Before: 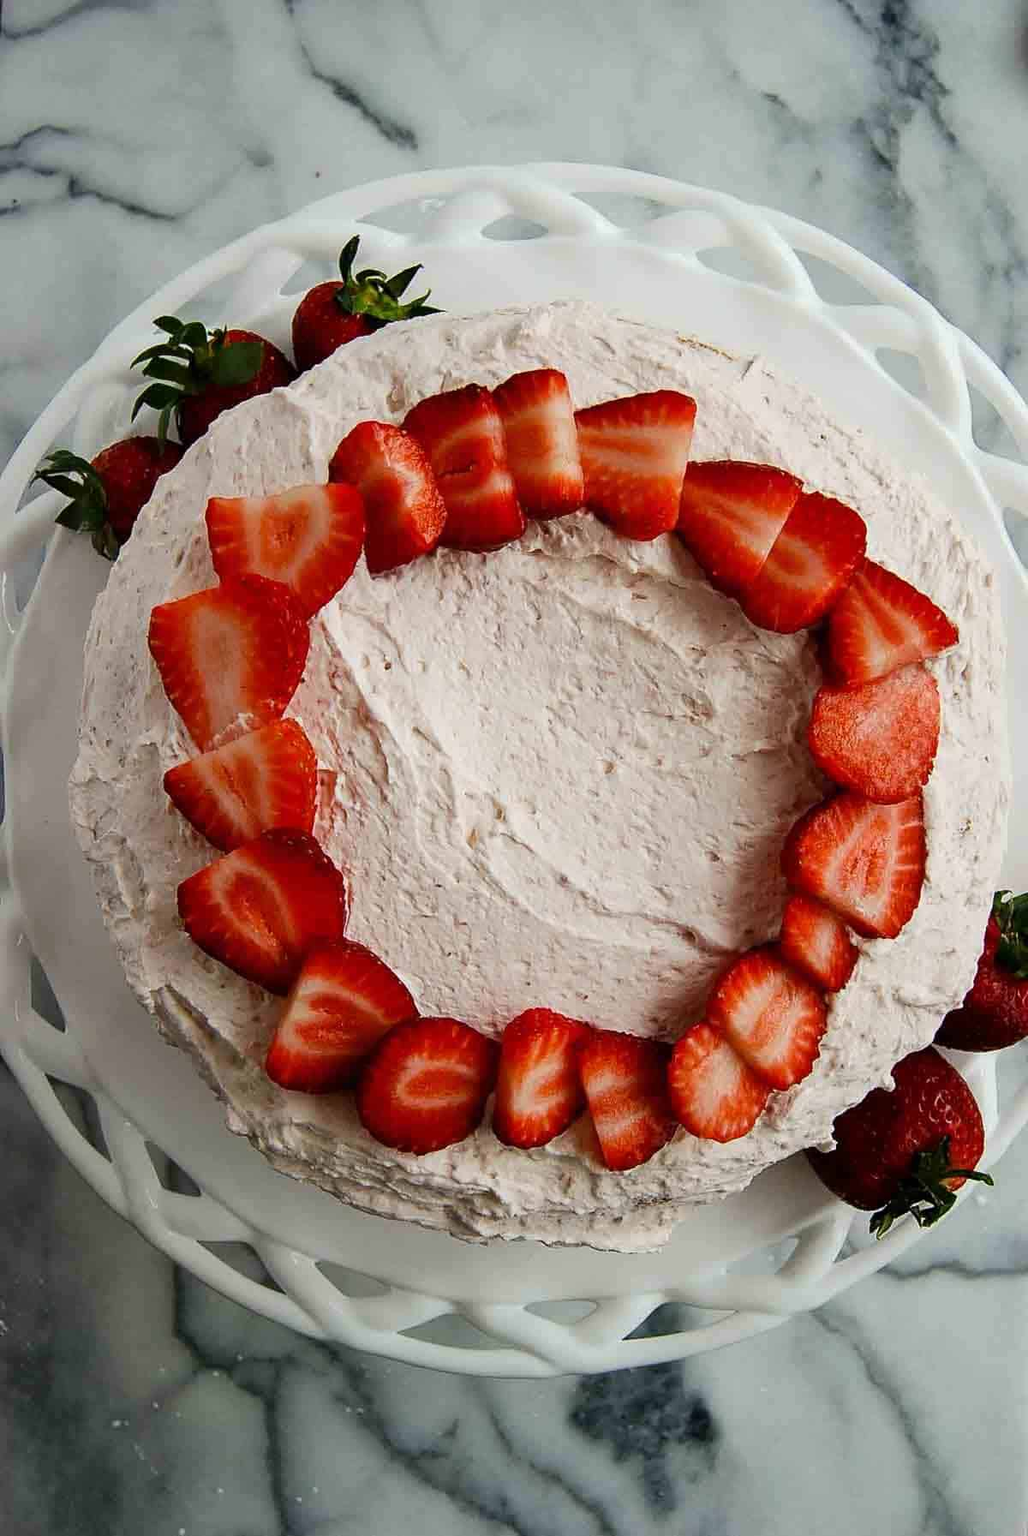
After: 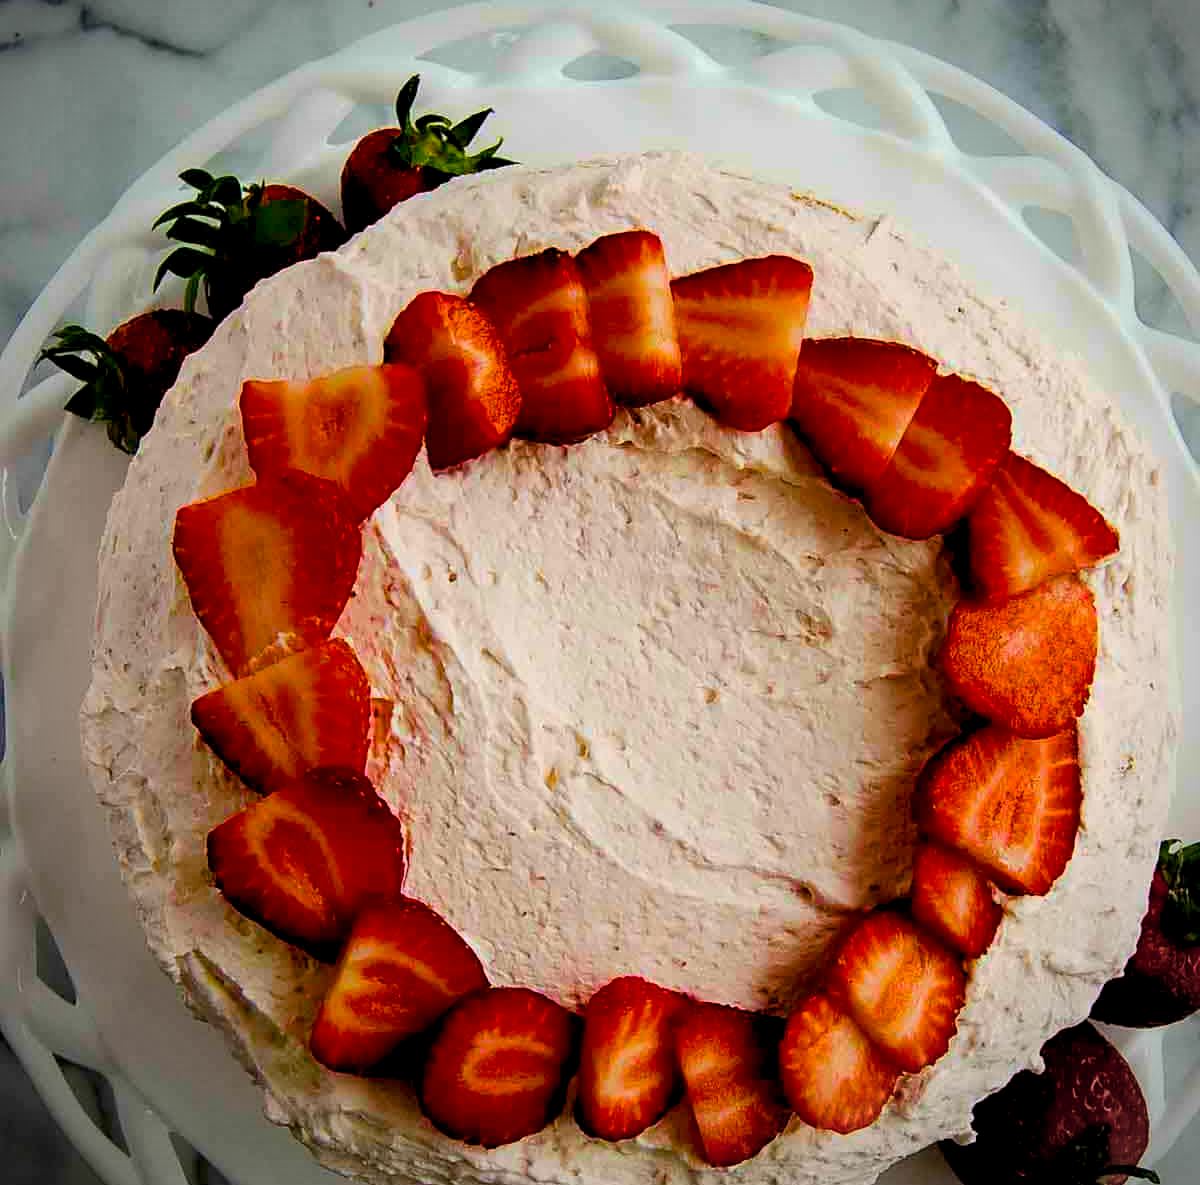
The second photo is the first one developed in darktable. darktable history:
crop: top 11.164%, bottom 22.729%
color balance rgb: global offset › luminance -0.985%, perceptual saturation grading › global saturation 40.845%, global vibrance 50.732%
vignetting: fall-off start 87.12%, brightness -0.575, automatic ratio true
